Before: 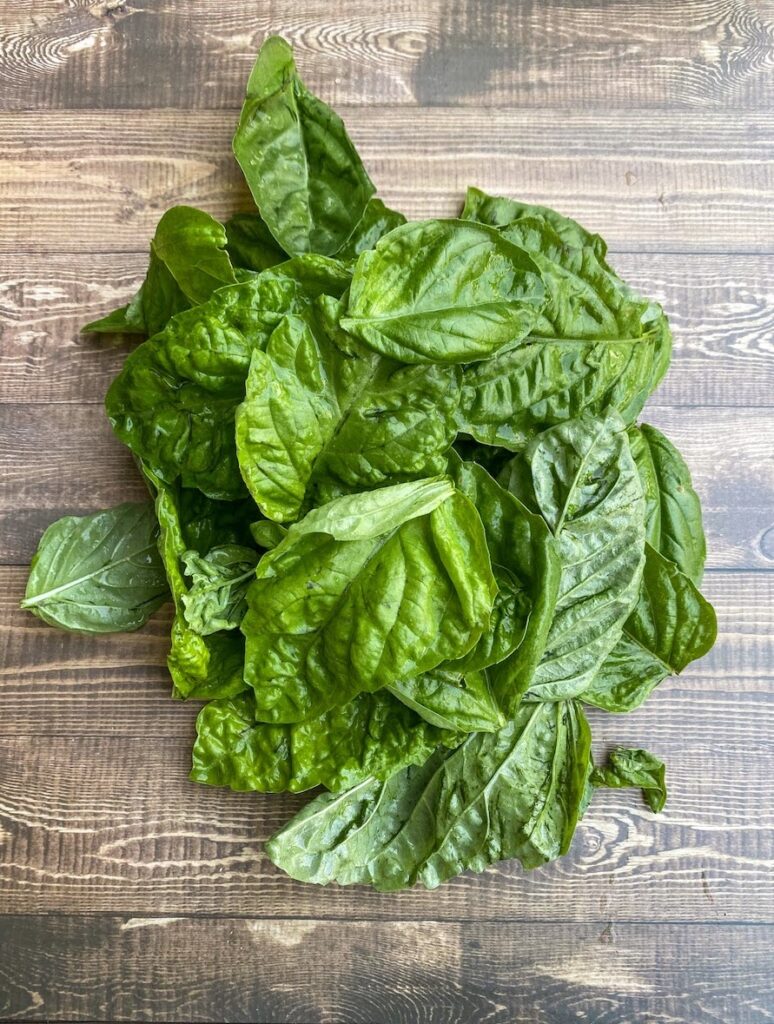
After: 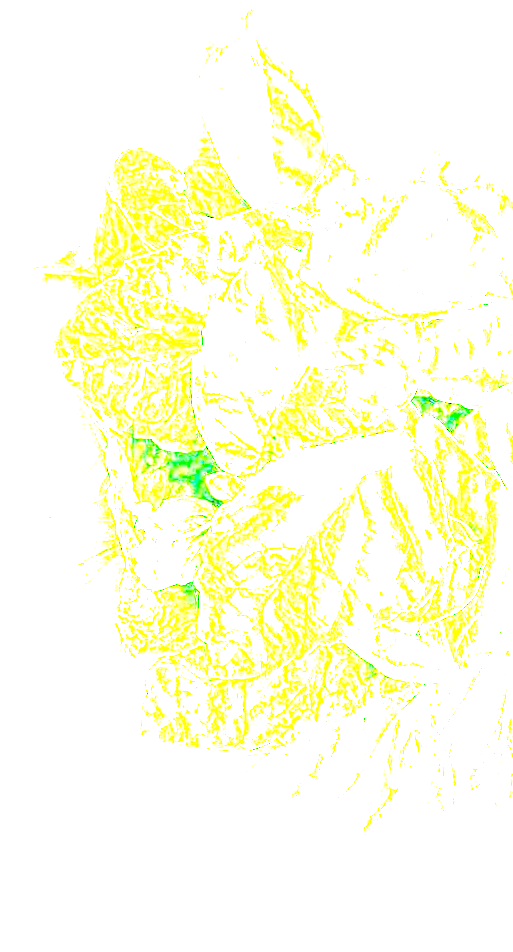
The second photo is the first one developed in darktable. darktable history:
rotate and perspective: rotation 0.679°, lens shift (horizontal) 0.136, crop left 0.009, crop right 0.991, crop top 0.078, crop bottom 0.95
crop and rotate: left 8.786%, right 24.548%
exposure: exposure 8 EV, compensate highlight preservation false
